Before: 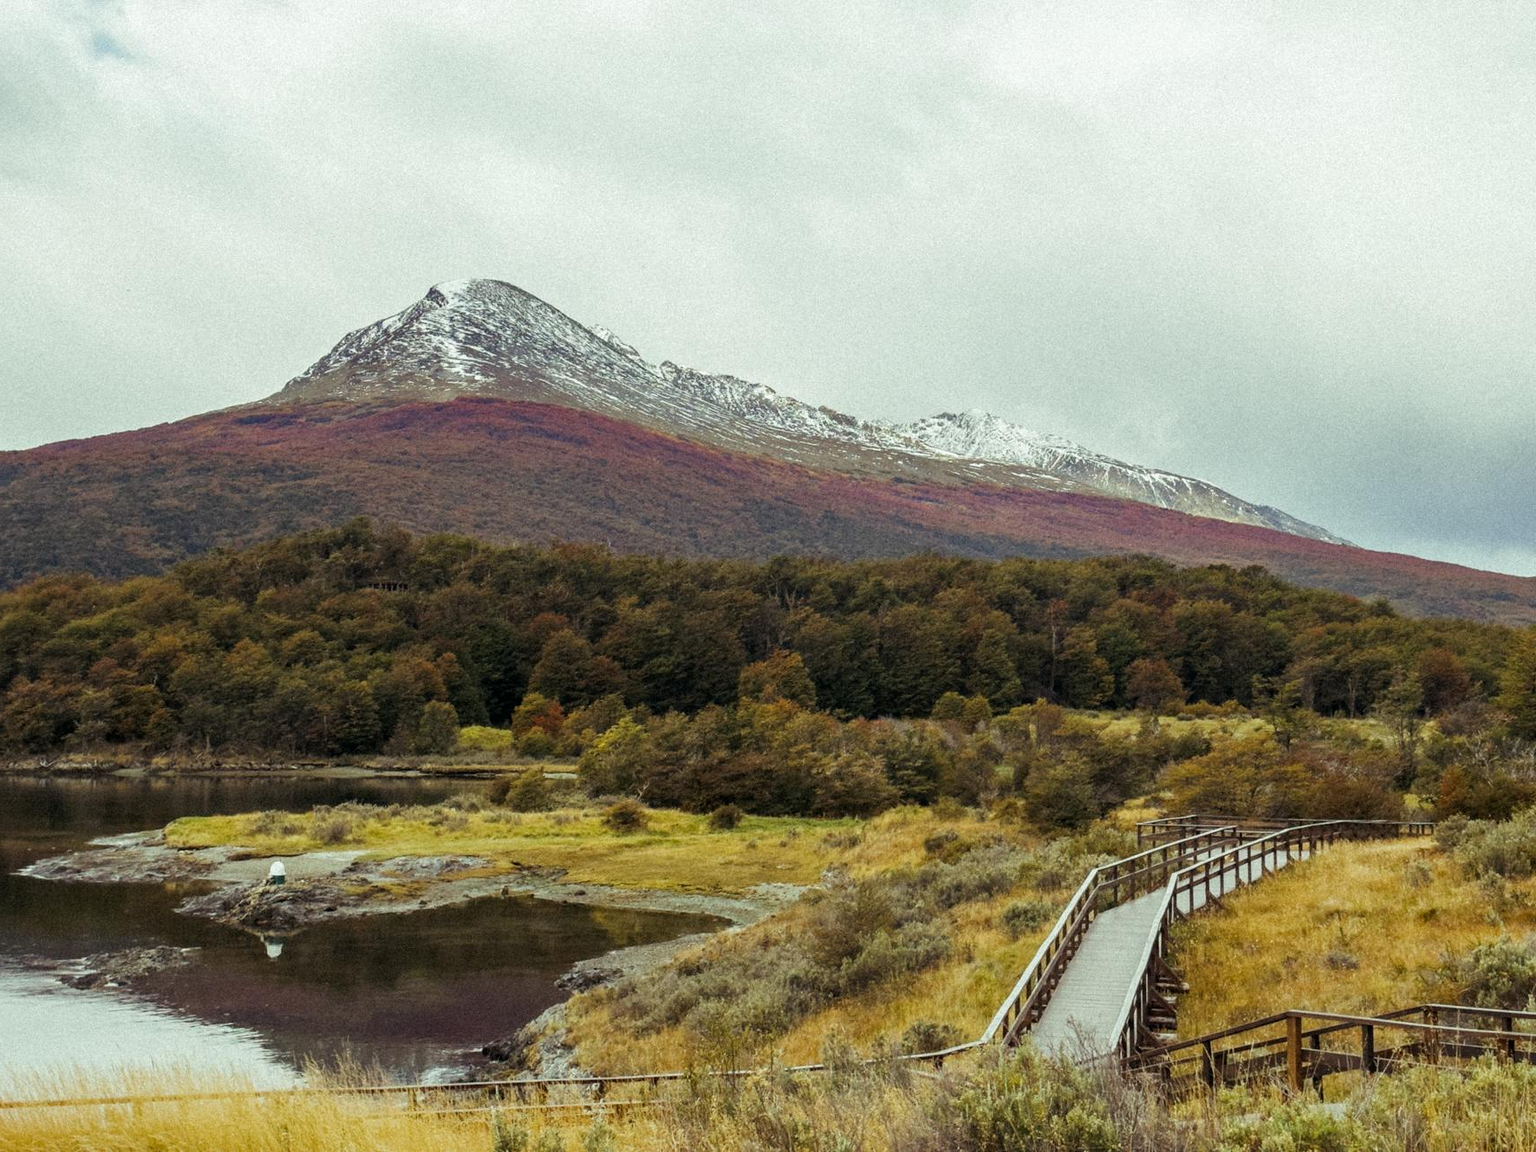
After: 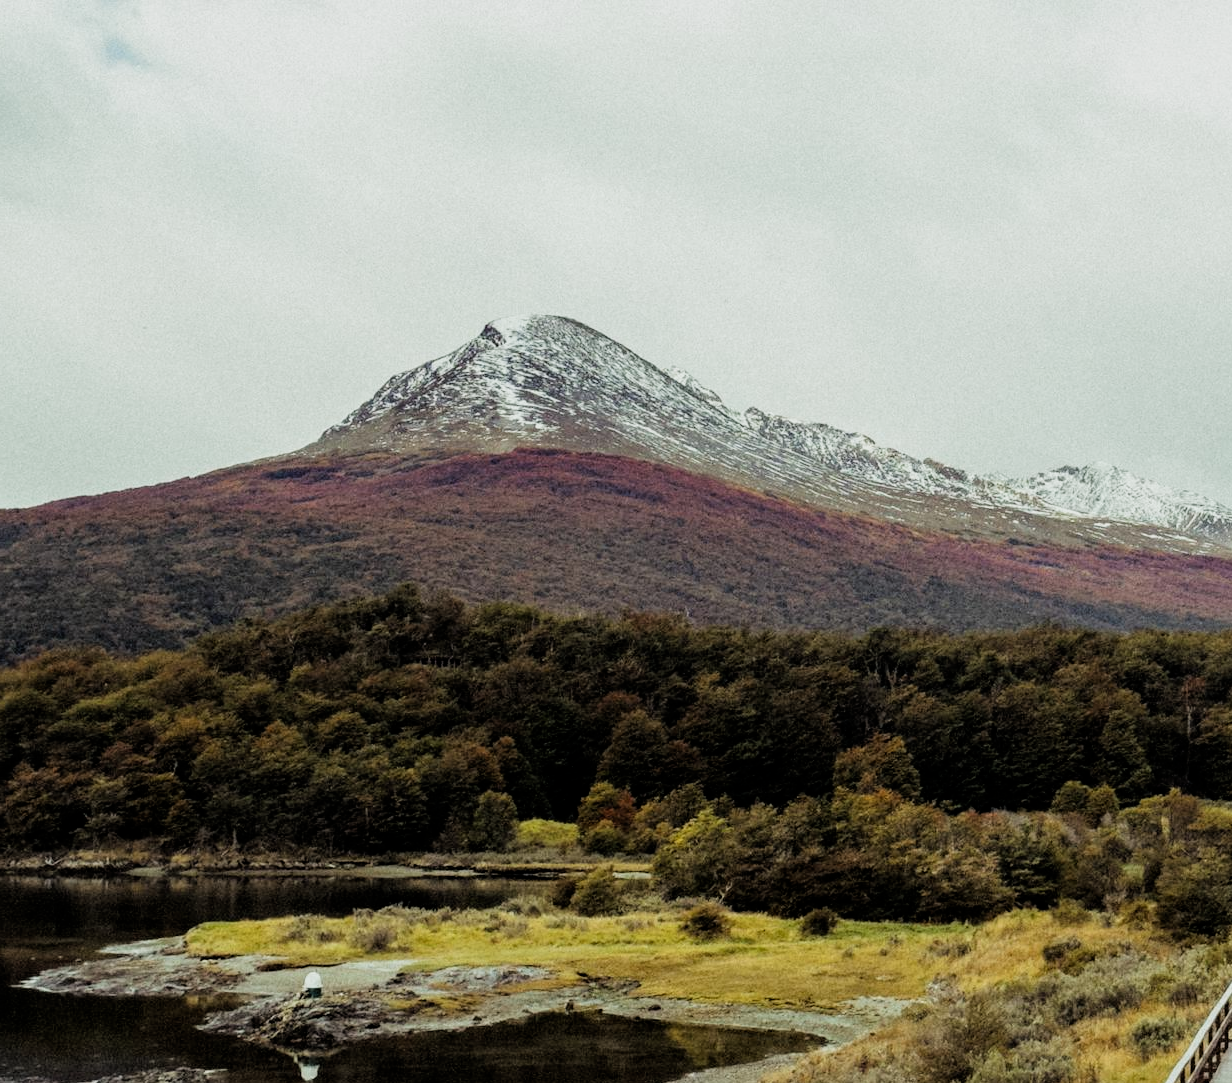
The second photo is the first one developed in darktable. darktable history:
crop: right 28.885%, bottom 16.626%
filmic rgb: black relative exposure -5 EV, white relative exposure 3.5 EV, hardness 3.19, contrast 1.2, highlights saturation mix -50%
